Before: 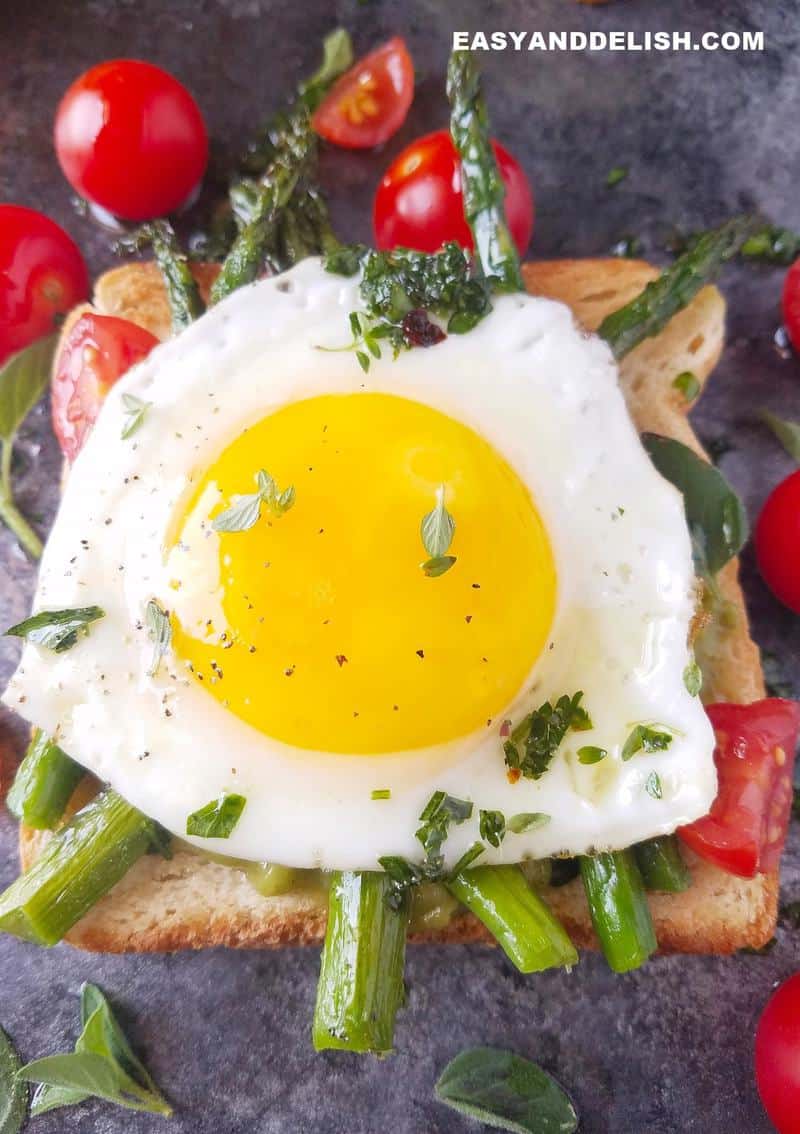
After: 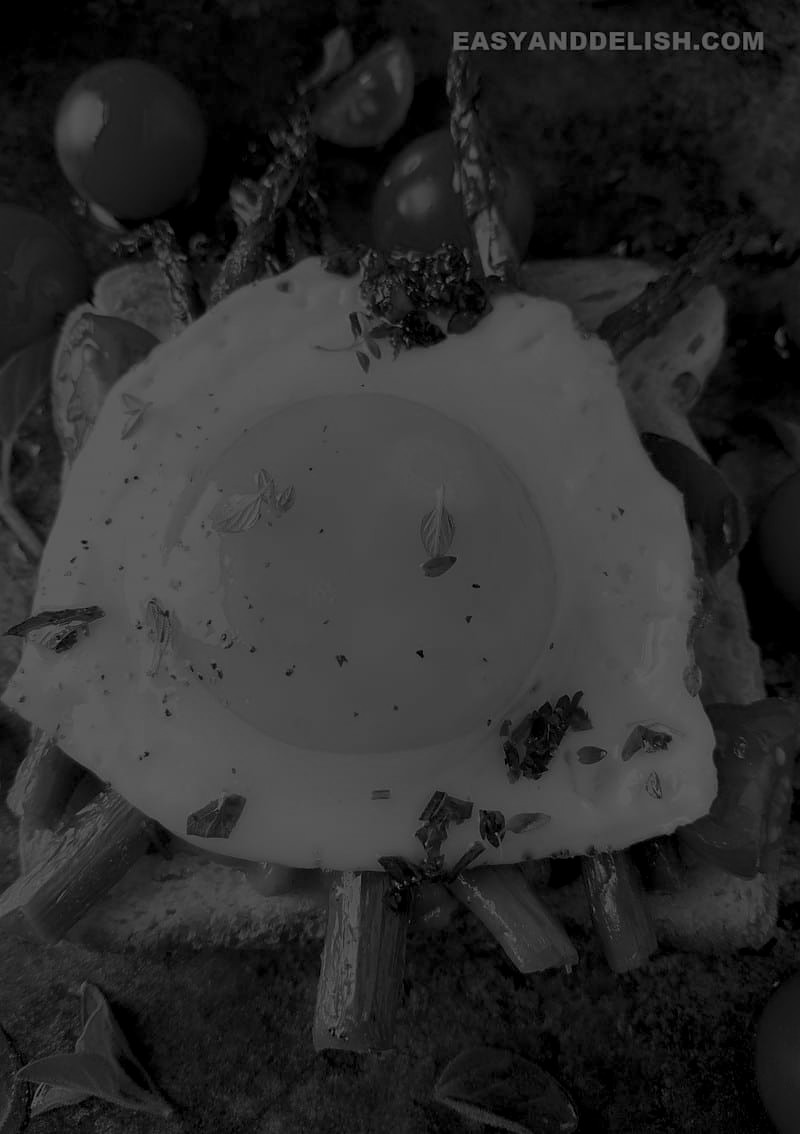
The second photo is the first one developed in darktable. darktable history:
sharpen: amount 0.2
colorize: hue 90°, saturation 19%, lightness 1.59%, version 1
monochrome: on, module defaults
